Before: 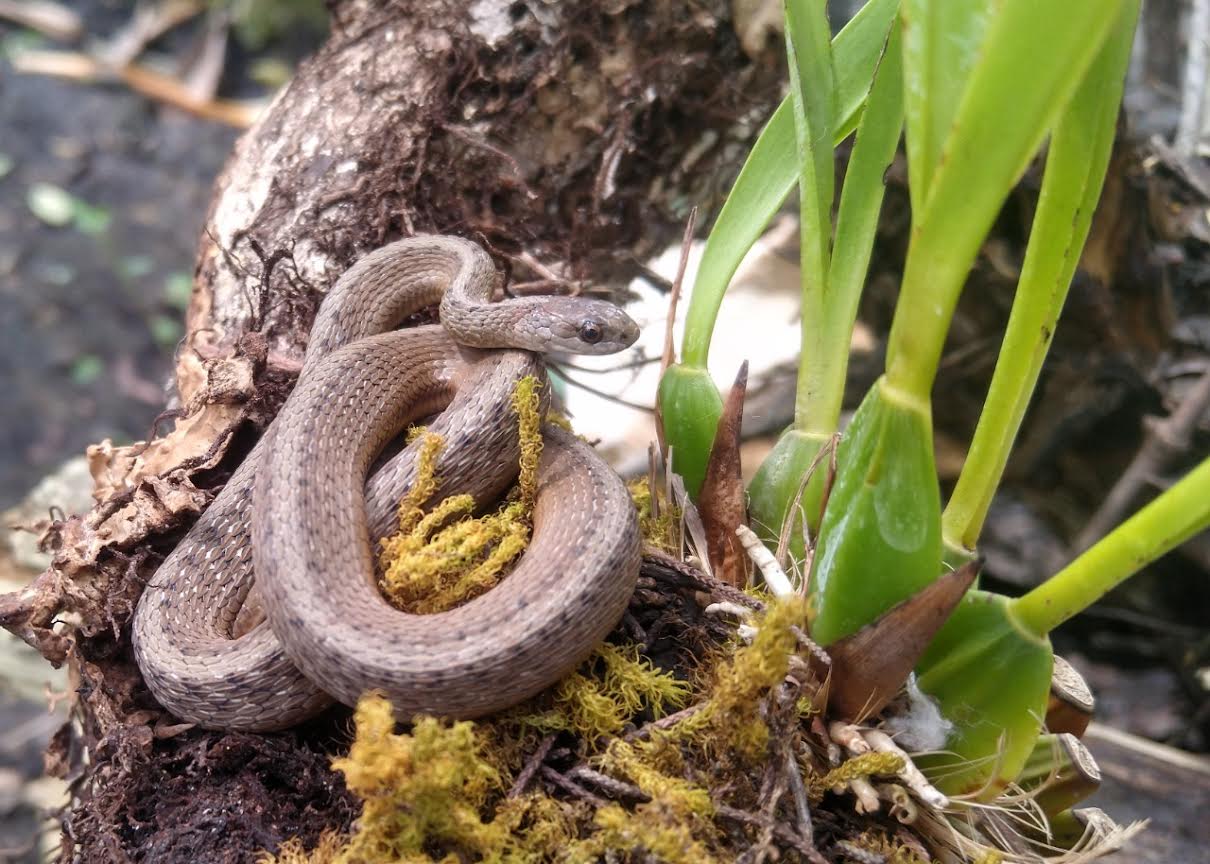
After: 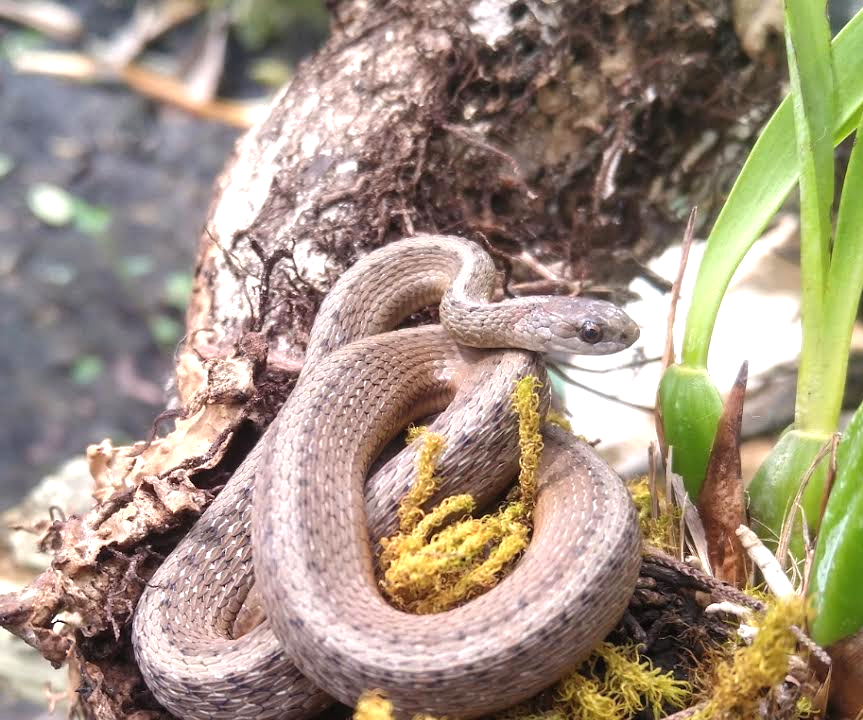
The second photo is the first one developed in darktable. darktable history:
tone equalizer: edges refinement/feathering 500, mask exposure compensation -1.57 EV, preserve details no
exposure: black level correction -0.001, exposure 0.53 EV, compensate highlight preservation false
crop: right 28.625%, bottom 16.609%
